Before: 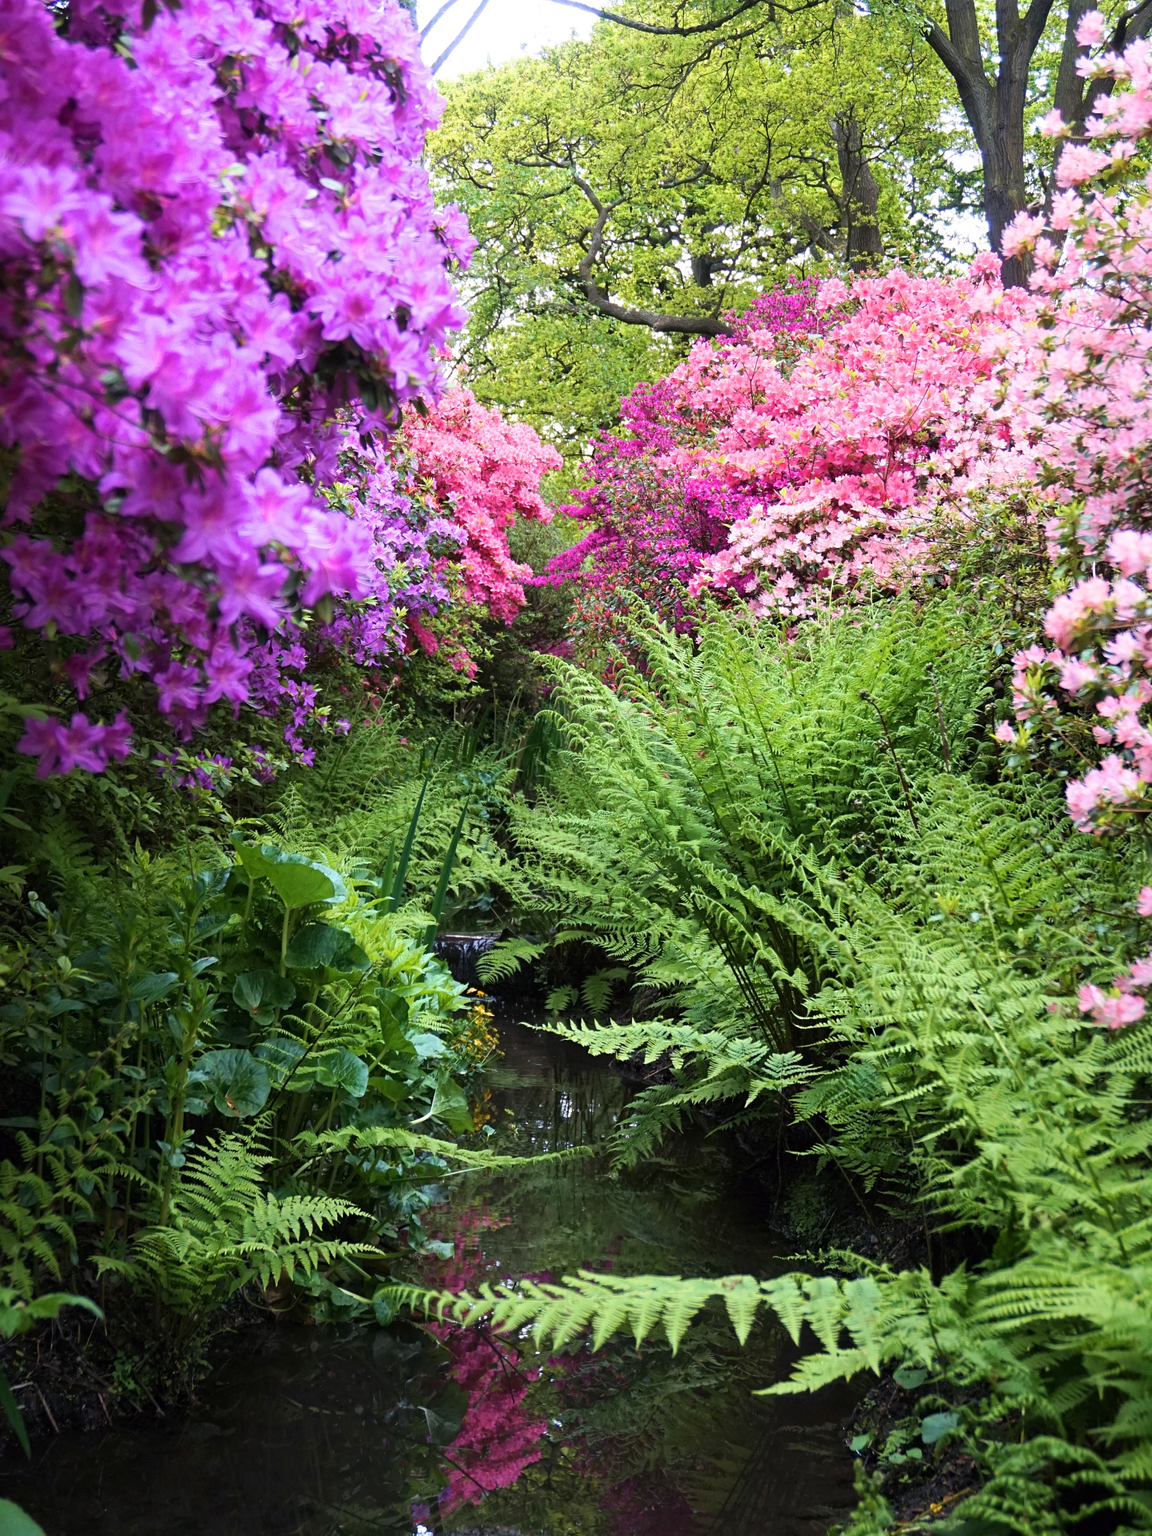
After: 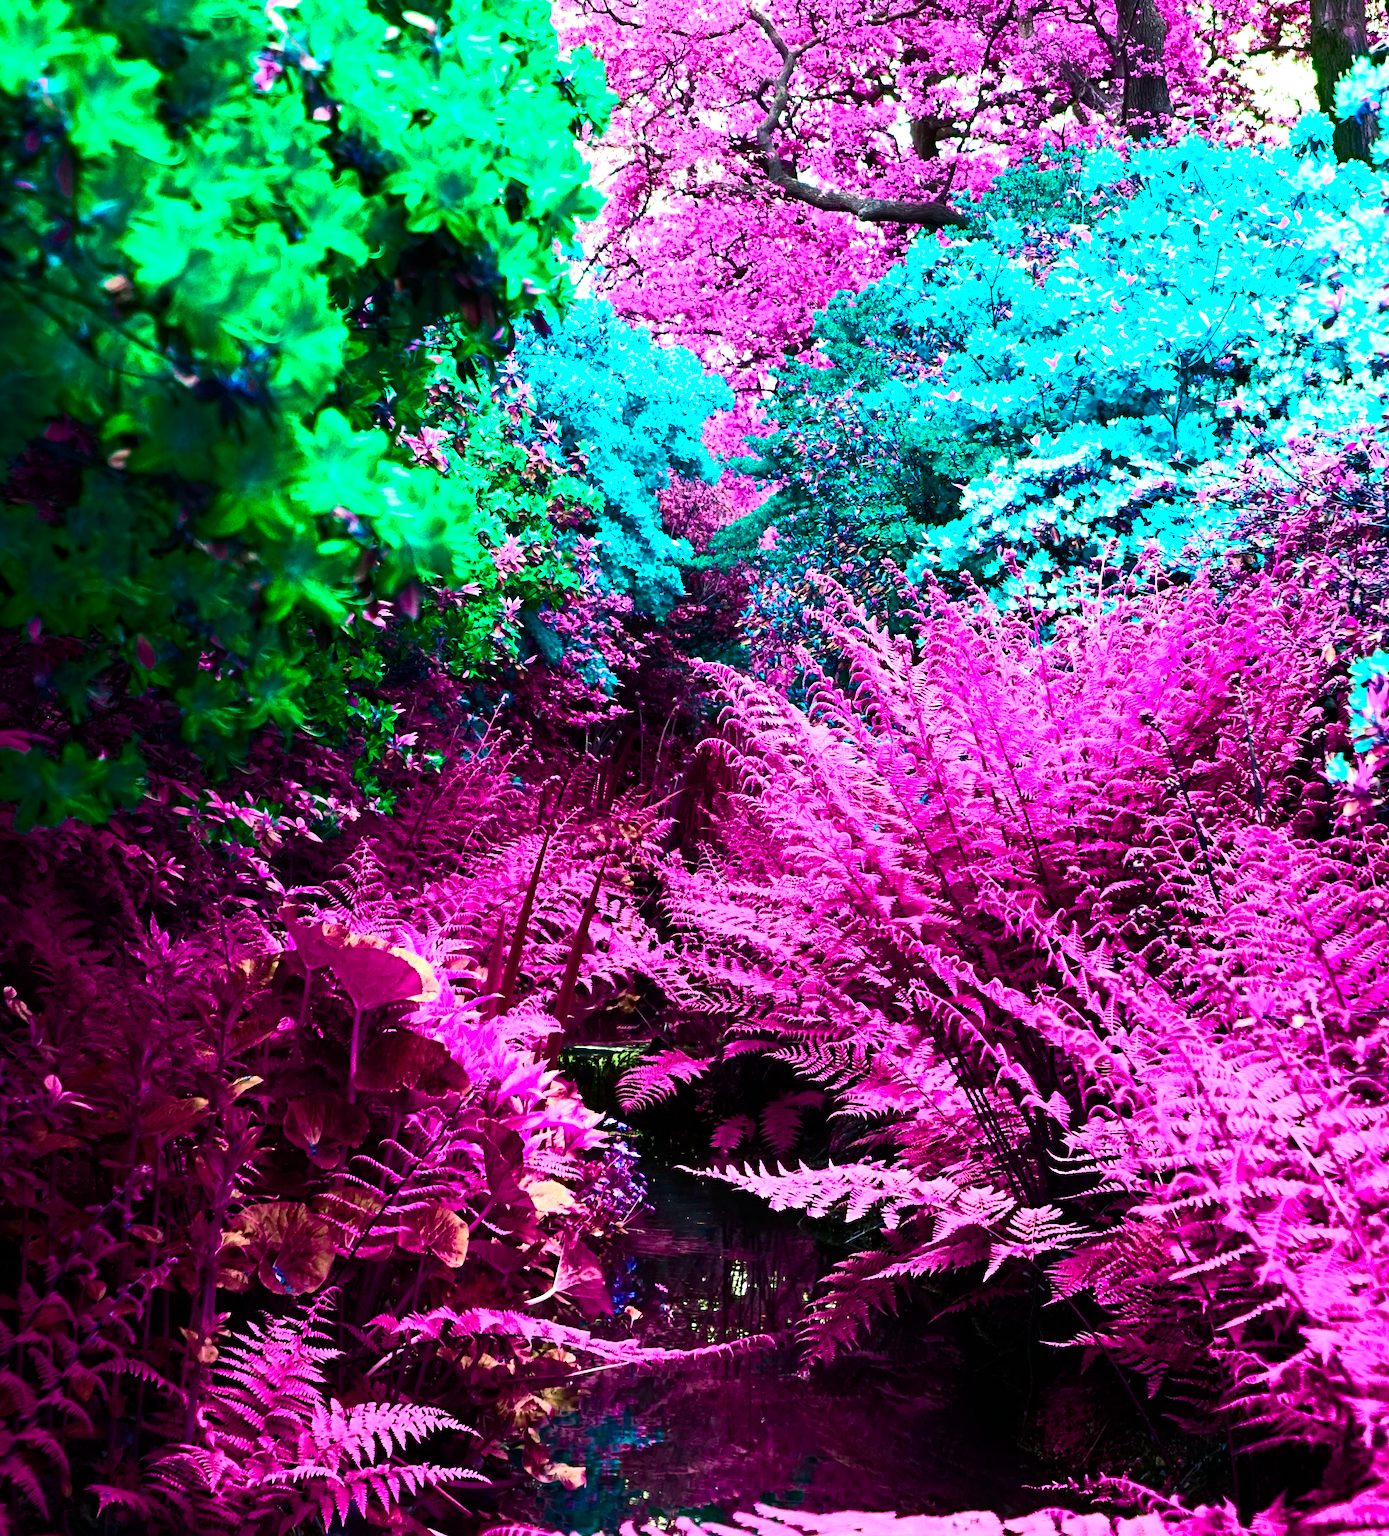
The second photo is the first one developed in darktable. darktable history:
crop and rotate: left 2.296%, top 11.13%, right 9.466%, bottom 15.72%
contrast brightness saturation: contrast 0.257, brightness 0.024, saturation 0.851
color balance rgb: power › hue 61.71°, perceptual saturation grading › global saturation 20.606%, perceptual saturation grading › highlights -19.862%, perceptual saturation grading › shadows 29.509%, hue shift -148.96°, contrast 34.775%, saturation formula JzAzBz (2021)
